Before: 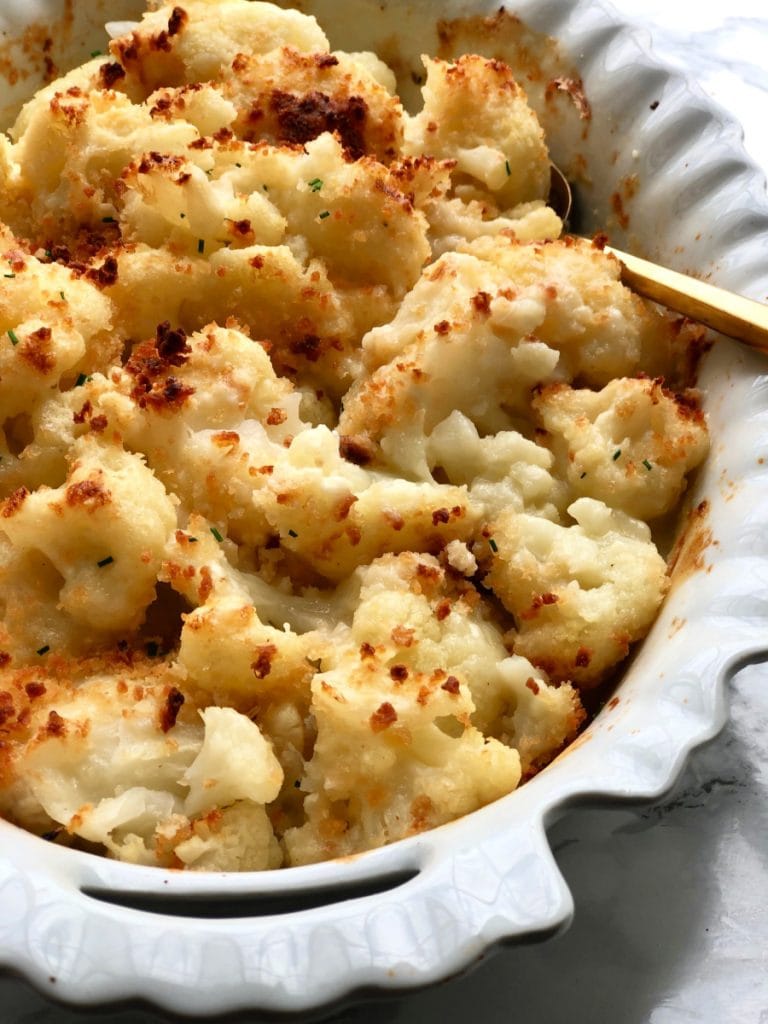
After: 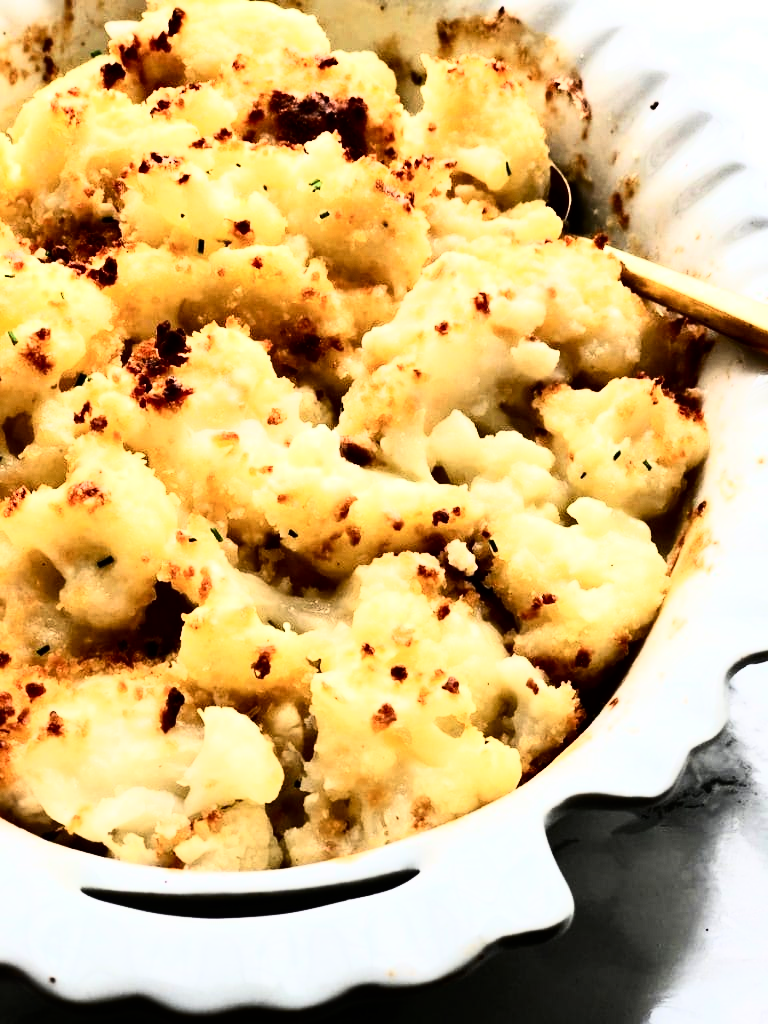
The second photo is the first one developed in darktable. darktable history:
graduated density: rotation -180°, offset 27.42
contrast brightness saturation: contrast 0.28
rgb curve: curves: ch0 [(0, 0) (0.21, 0.15) (0.24, 0.21) (0.5, 0.75) (0.75, 0.96) (0.89, 0.99) (1, 1)]; ch1 [(0, 0.02) (0.21, 0.13) (0.25, 0.2) (0.5, 0.67) (0.75, 0.9) (0.89, 0.97) (1, 1)]; ch2 [(0, 0.02) (0.21, 0.13) (0.25, 0.2) (0.5, 0.67) (0.75, 0.9) (0.89, 0.97) (1, 1)], compensate middle gray true
